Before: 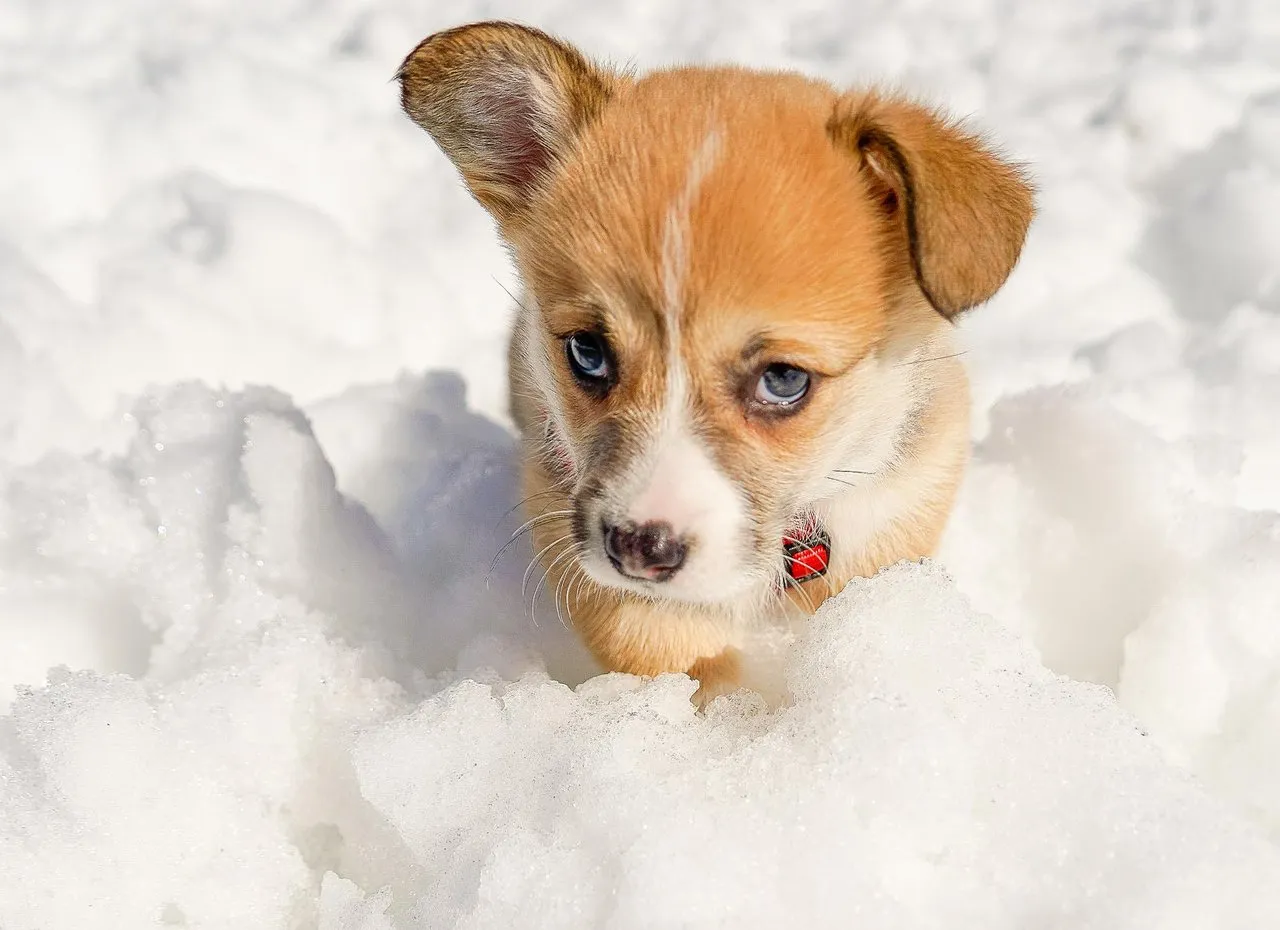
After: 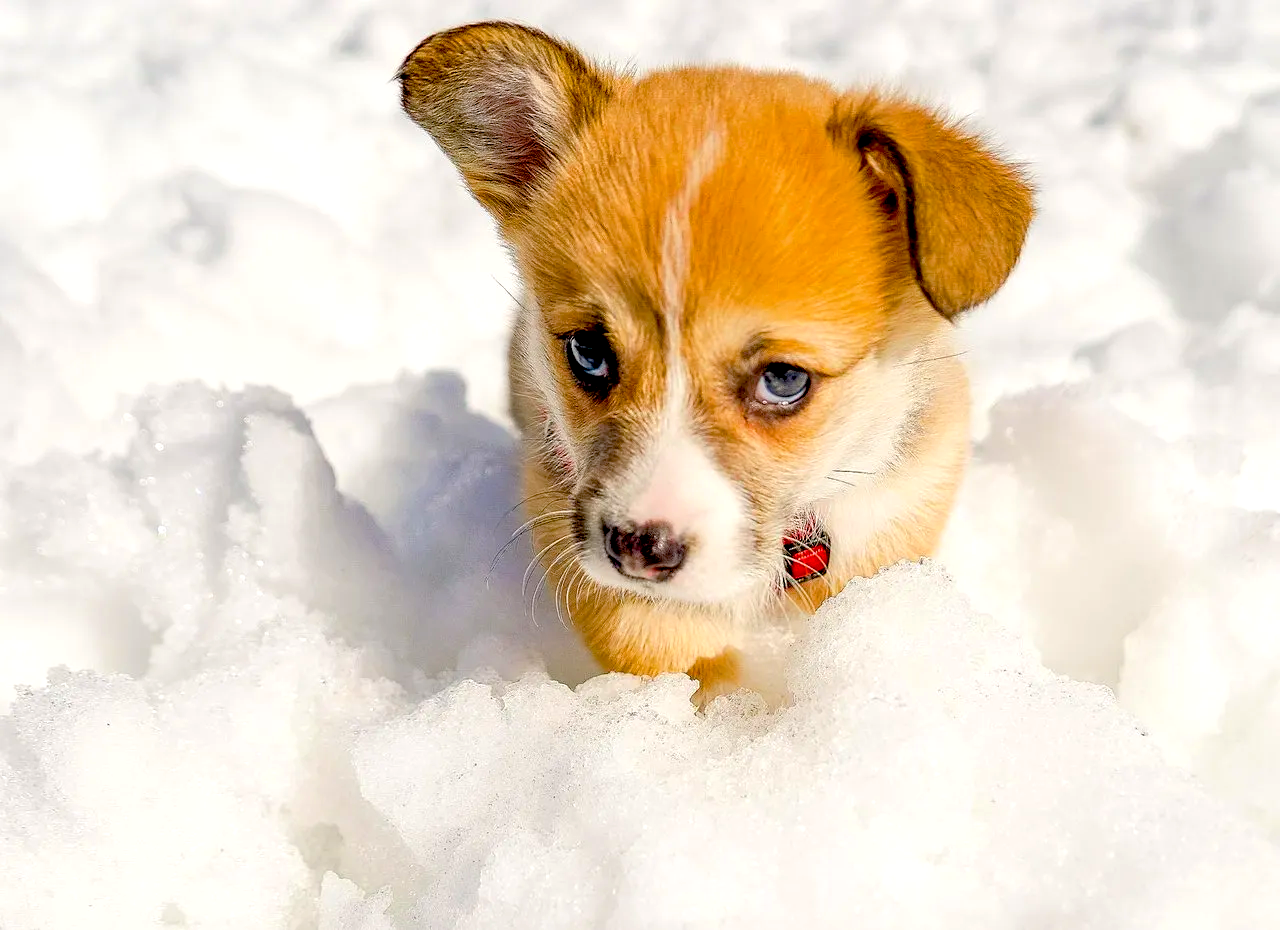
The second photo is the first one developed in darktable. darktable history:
exposure: black level correction 0.024, exposure 0.186 EV, compensate highlight preservation false
color balance rgb: perceptual saturation grading › global saturation 29.629%
